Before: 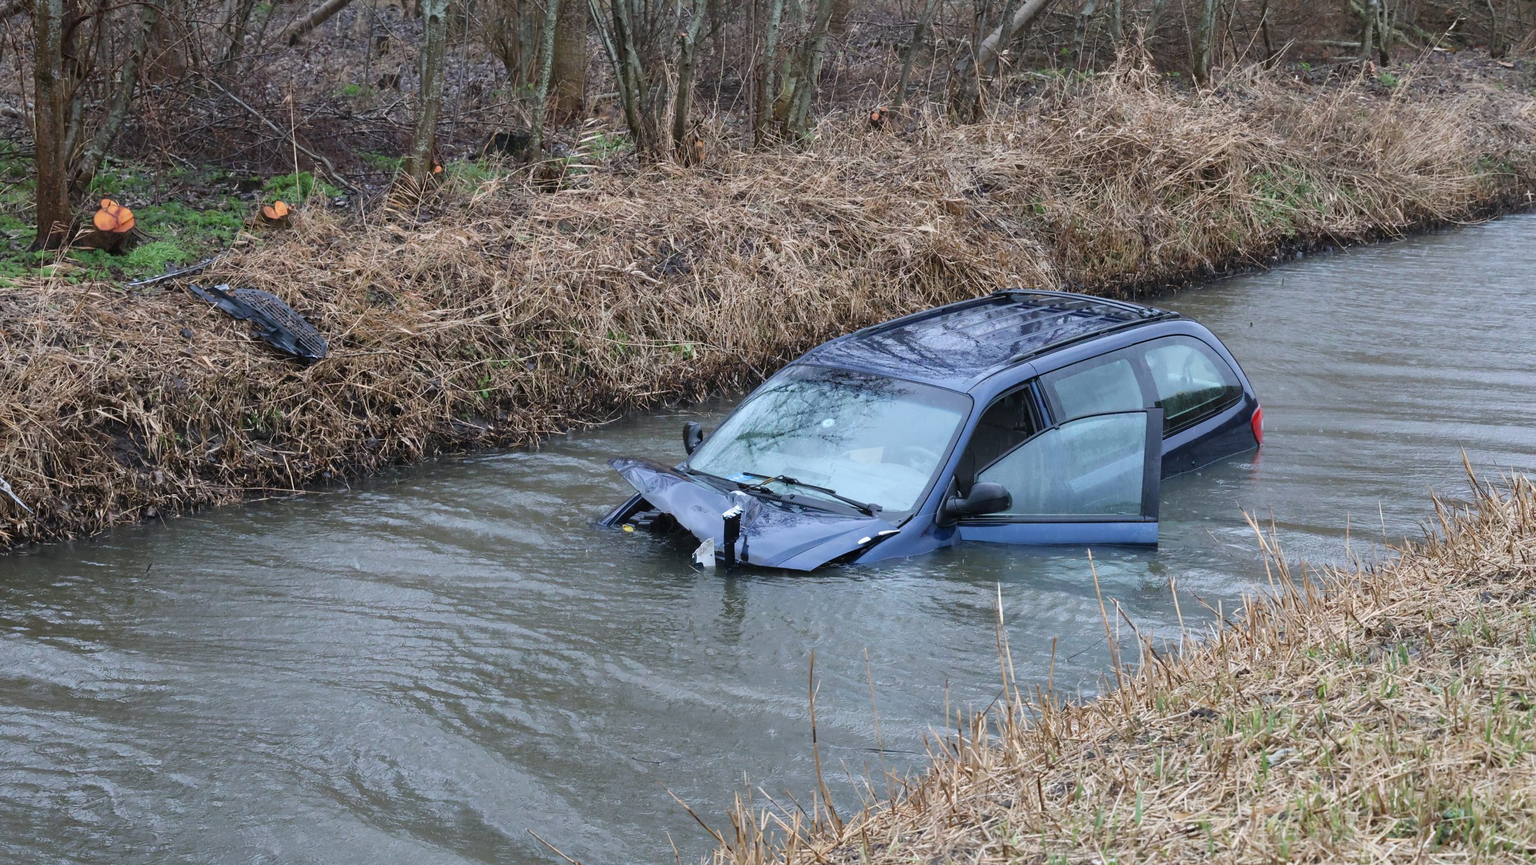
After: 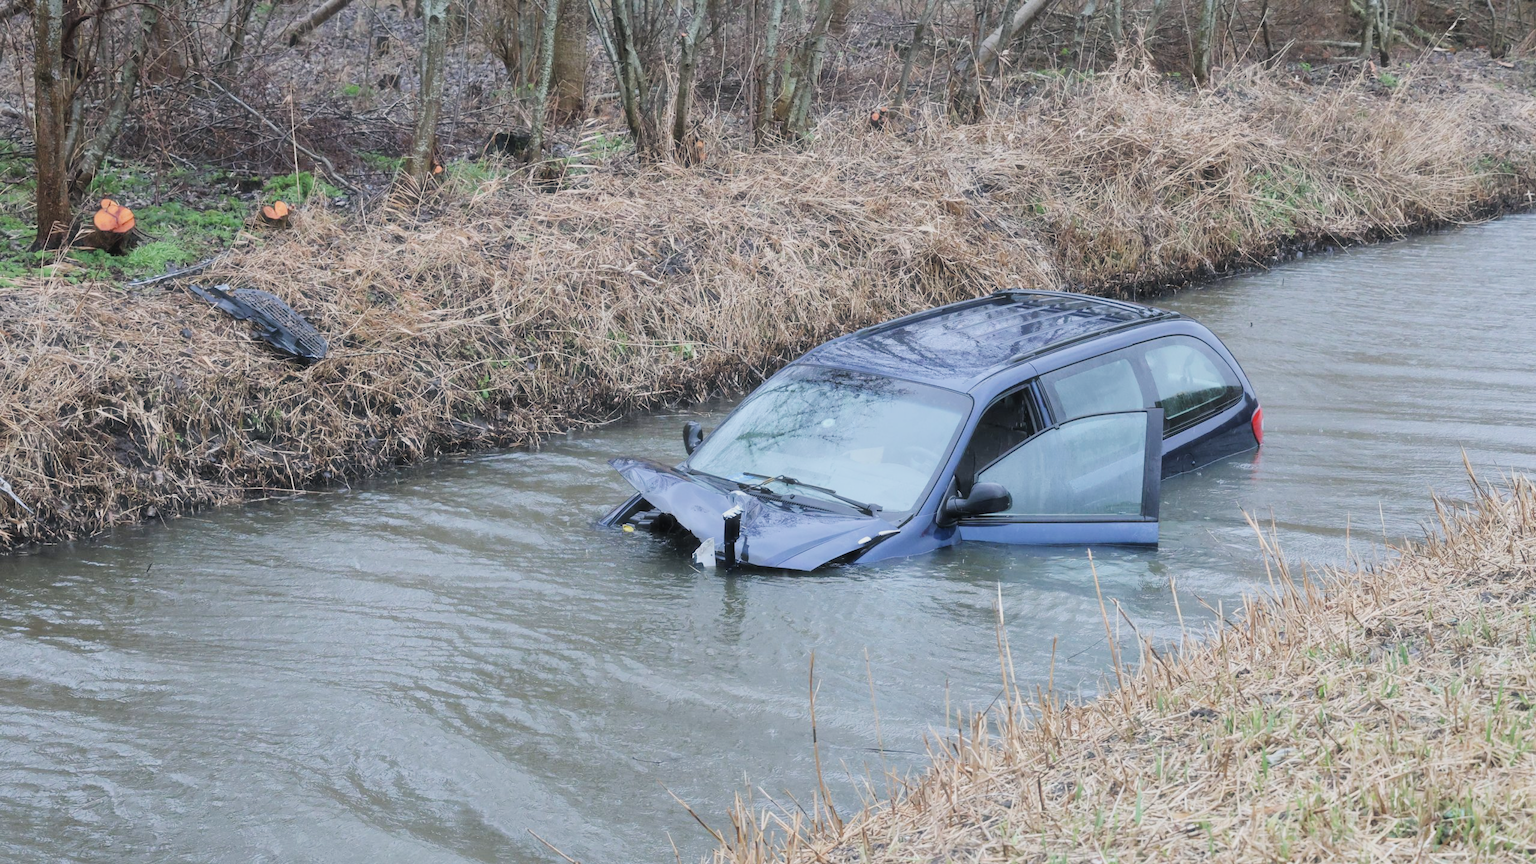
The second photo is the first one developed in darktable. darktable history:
haze removal: strength -0.1, adaptive false
exposure: black level correction -0.002, exposure 0.708 EV, compensate exposure bias true, compensate highlight preservation false
filmic rgb: black relative exposure -7.65 EV, white relative exposure 4.56 EV, hardness 3.61
